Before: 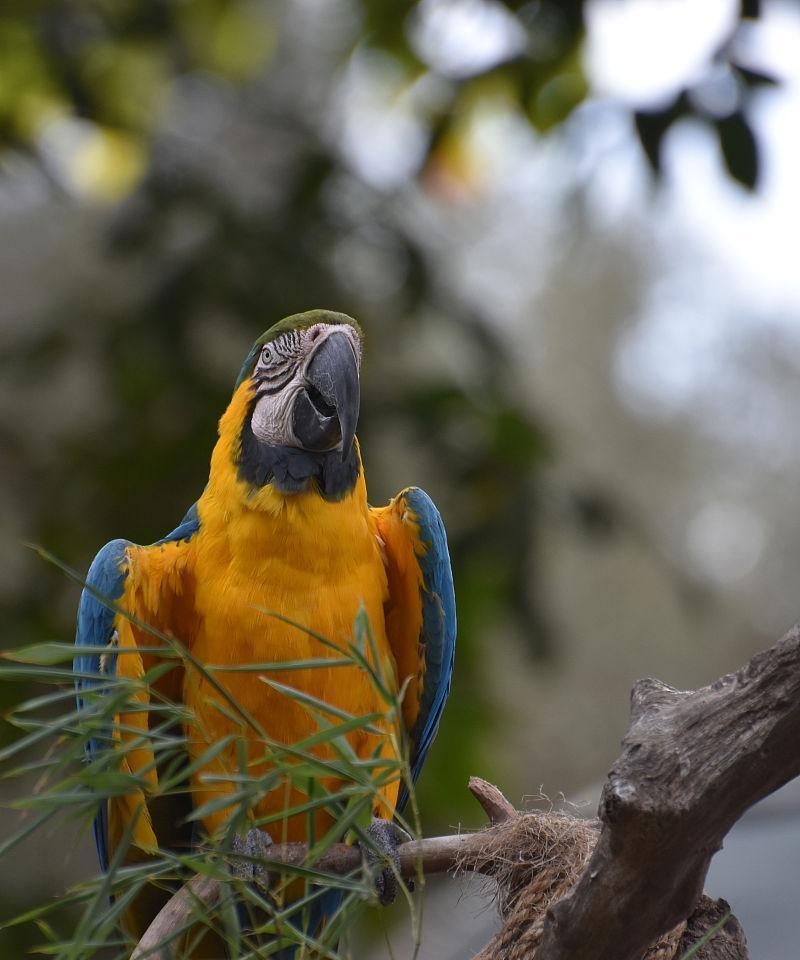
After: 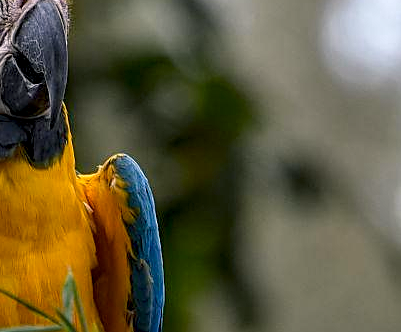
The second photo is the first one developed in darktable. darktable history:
sharpen: on, module defaults
color balance rgb: shadows lift › chroma 2%, shadows lift › hue 217.2°, power › hue 60°, highlights gain › chroma 1%, highlights gain › hue 69.6°, global offset › luminance -0.5%, perceptual saturation grading › global saturation 15%, global vibrance 15%
local contrast: detail 142%
crop: left 36.607%, top 34.735%, right 13.146%, bottom 30.611%
